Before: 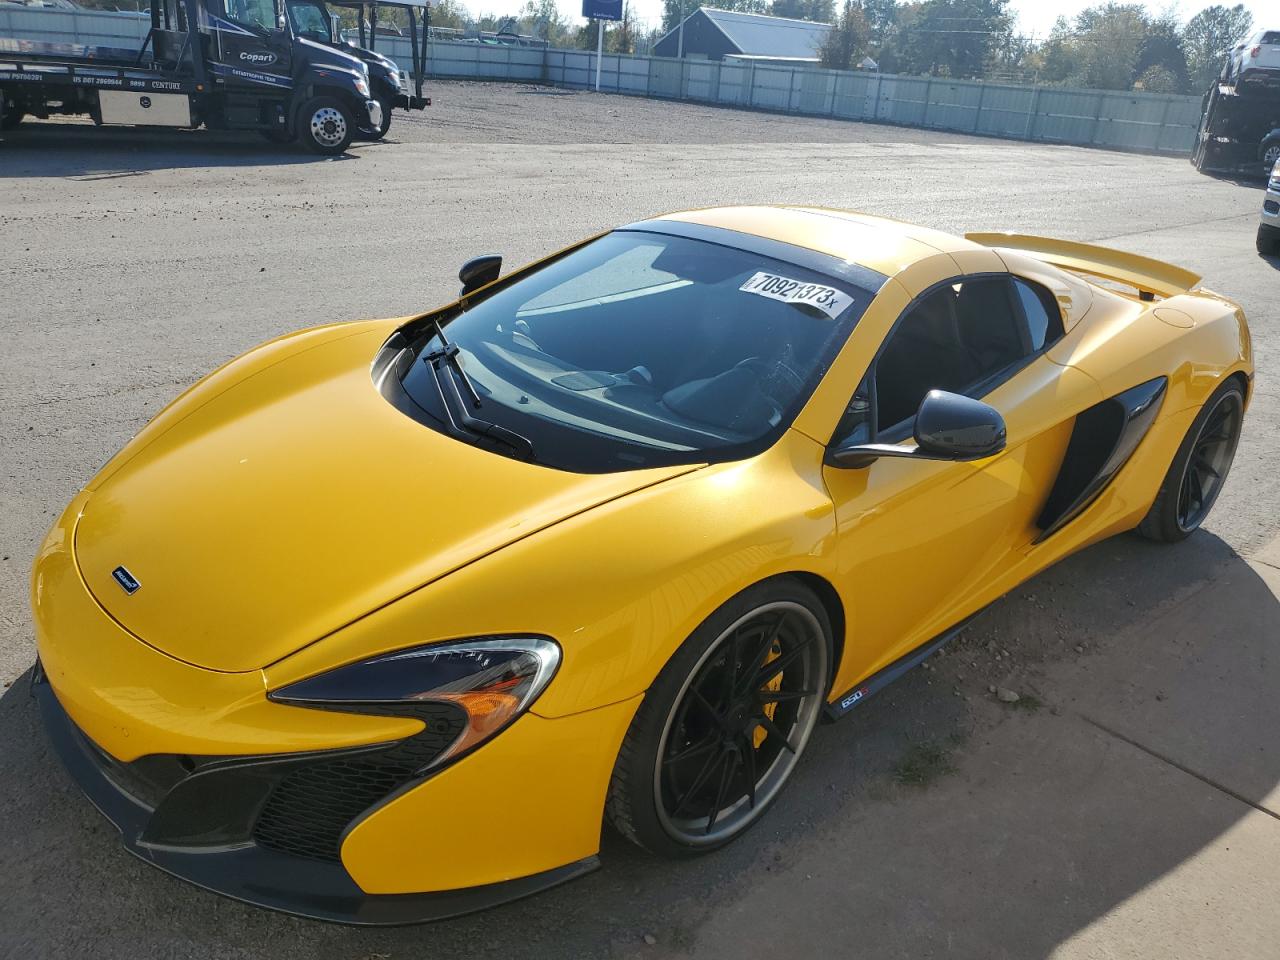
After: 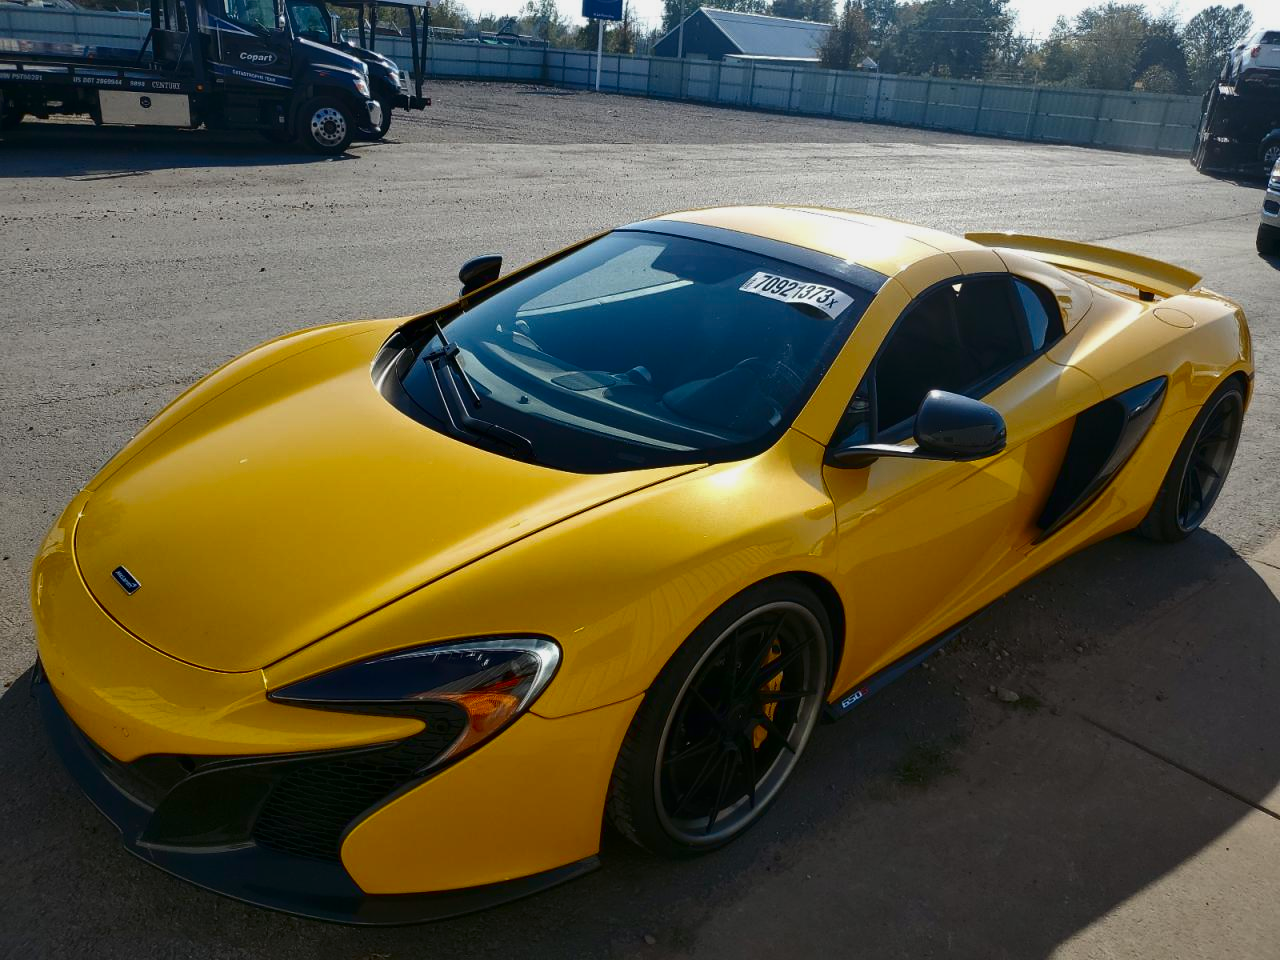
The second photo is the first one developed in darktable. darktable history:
contrast brightness saturation: contrast 0.1, brightness -0.26, saturation 0.14
exposure: exposure -0.151 EV, compensate highlight preservation false
